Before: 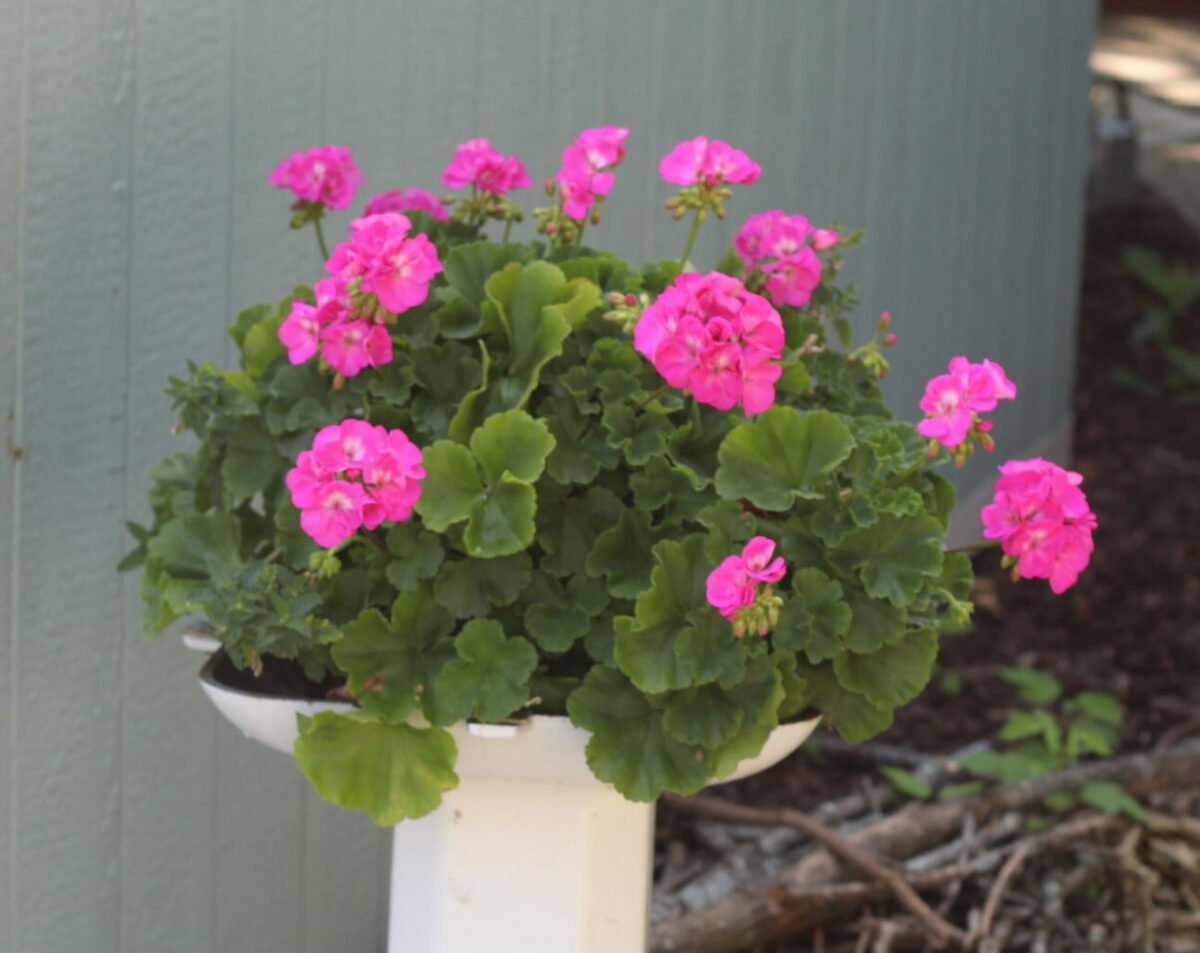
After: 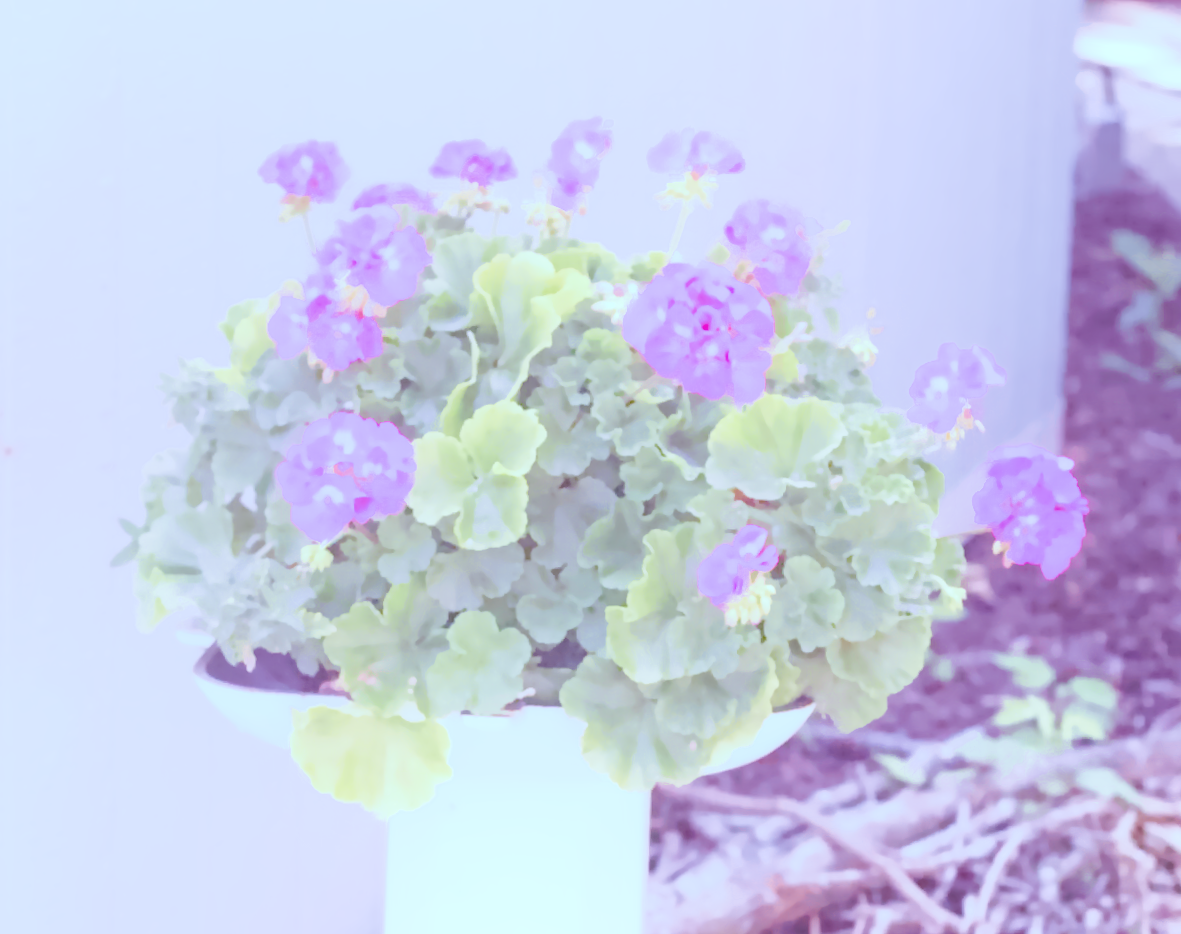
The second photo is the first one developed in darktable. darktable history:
local contrast: on, module defaults
color calibration: illuminant as shot in camera, x 0.358, y 0.373, temperature 4628.91 K
color balance: mode lift, gamma, gain (sRGB), lift [0.997, 0.979, 1.021, 1.011], gamma [1, 1.084, 0.916, 0.998], gain [1, 0.87, 1.13, 1.101], contrast 4.55%, contrast fulcrum 38.24%, output saturation 104.09%
denoise (profiled): preserve shadows 1.52, scattering 0.002, a [-1, 0, 0], compensate highlight preservation false
exposure: black level correction 0, exposure 0.7 EV, compensate exposure bias true, compensate highlight preservation false
haze removal: compatibility mode true, adaptive false
highlight reconstruction: method reconstruct in LCh
hot pixels: on, module defaults
lens correction: scale 1, crop 1, focal 16, aperture 5.6, distance 1000, camera "Canon EOS RP", lens "Canon RF 16mm F2.8 STM"
shadows and highlights: shadows 0, highlights 40
white balance: red 2.229, blue 1.46
tone equalizer: -8 EV 0.25 EV, -7 EV 0.417 EV, -6 EV 0.417 EV, -5 EV 0.25 EV, -3 EV -0.25 EV, -2 EV -0.417 EV, -1 EV -0.417 EV, +0 EV -0.25 EV, edges refinement/feathering 500, mask exposure compensation -1.57 EV, preserve details guided filter
velvia: on, module defaults
filmic rgb "scene-referred default": black relative exposure -7.15 EV, white relative exposure 5.36 EV, hardness 3.02
rotate and perspective: rotation -0.66°, automatic cropping original format, crop left 0.012, crop right 0.988, crop top 0.017, crop bottom 0.983
color balance rgb: shadows lift › luminance -7.7%, shadows lift › chroma 2.13%, shadows lift › hue 200.79°, power › luminance -7.77%, power › chroma 2.27%, power › hue 220.69°, highlights gain › luminance 15.15%, highlights gain › chroma 4%, highlights gain › hue 209.35°, global offset › luminance -0.21%, global offset › chroma 0.27%, perceptual saturation grading › global saturation 24.42%, perceptual saturation grading › highlights -24.42%, perceptual saturation grading › mid-tones 24.42%, perceptual saturation grading › shadows 40%, perceptual brilliance grading › global brilliance -5%, perceptual brilliance grading › highlights 24.42%, perceptual brilliance grading › mid-tones 7%, perceptual brilliance grading › shadows -5%
